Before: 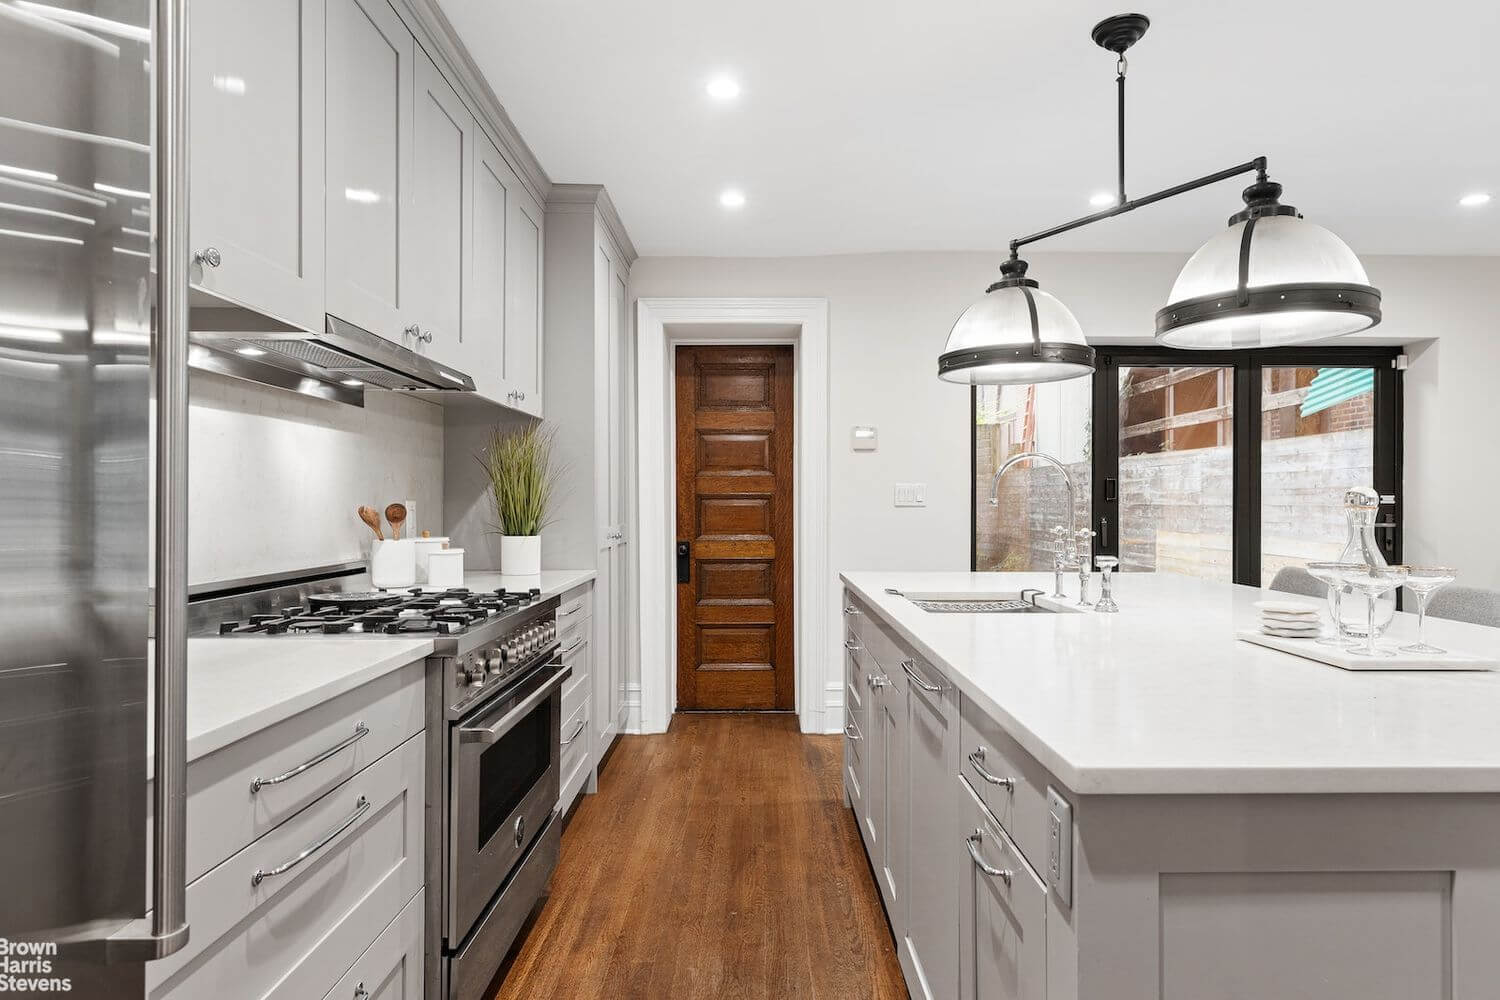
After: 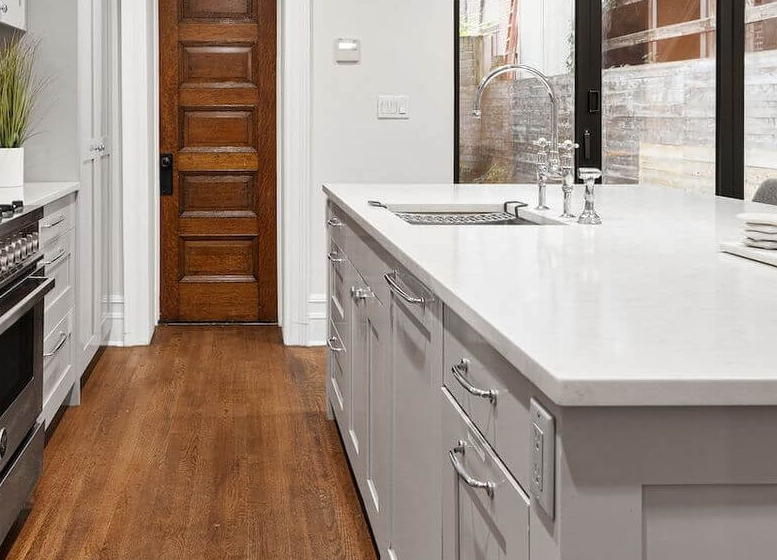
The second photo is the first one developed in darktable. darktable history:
crop: left 34.479%, top 38.822%, right 13.718%, bottom 5.172%
shadows and highlights: shadows 12, white point adjustment 1.2, soften with gaussian
